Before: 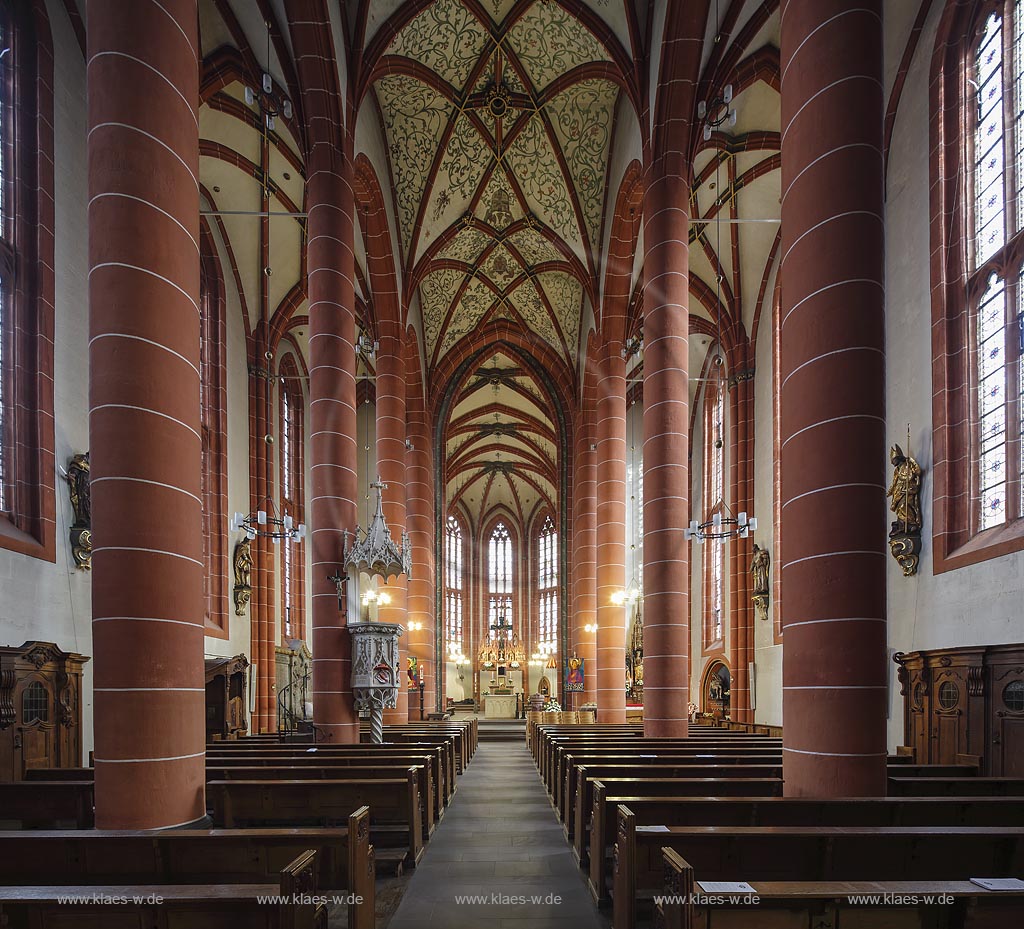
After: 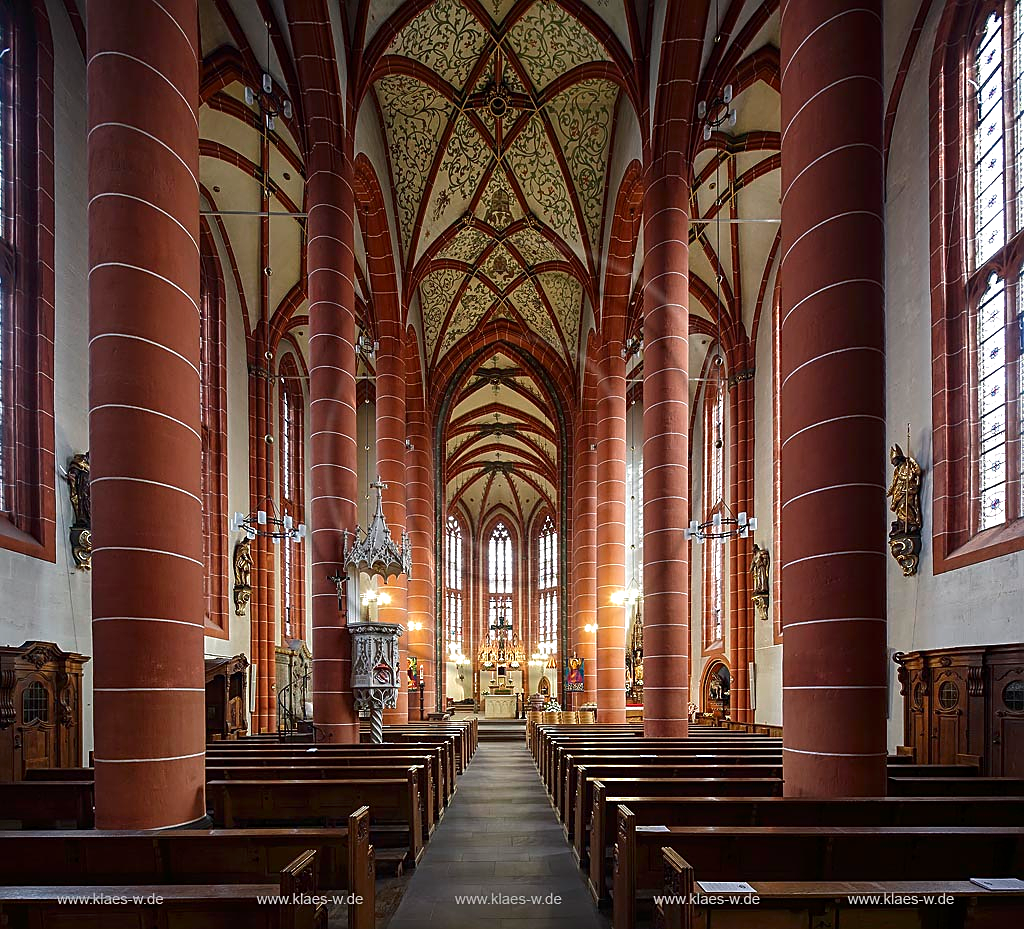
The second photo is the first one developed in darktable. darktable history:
sharpen: on, module defaults
contrast brightness saturation: brightness -0.09
exposure: exposure 0.3 EV, compensate highlight preservation false
